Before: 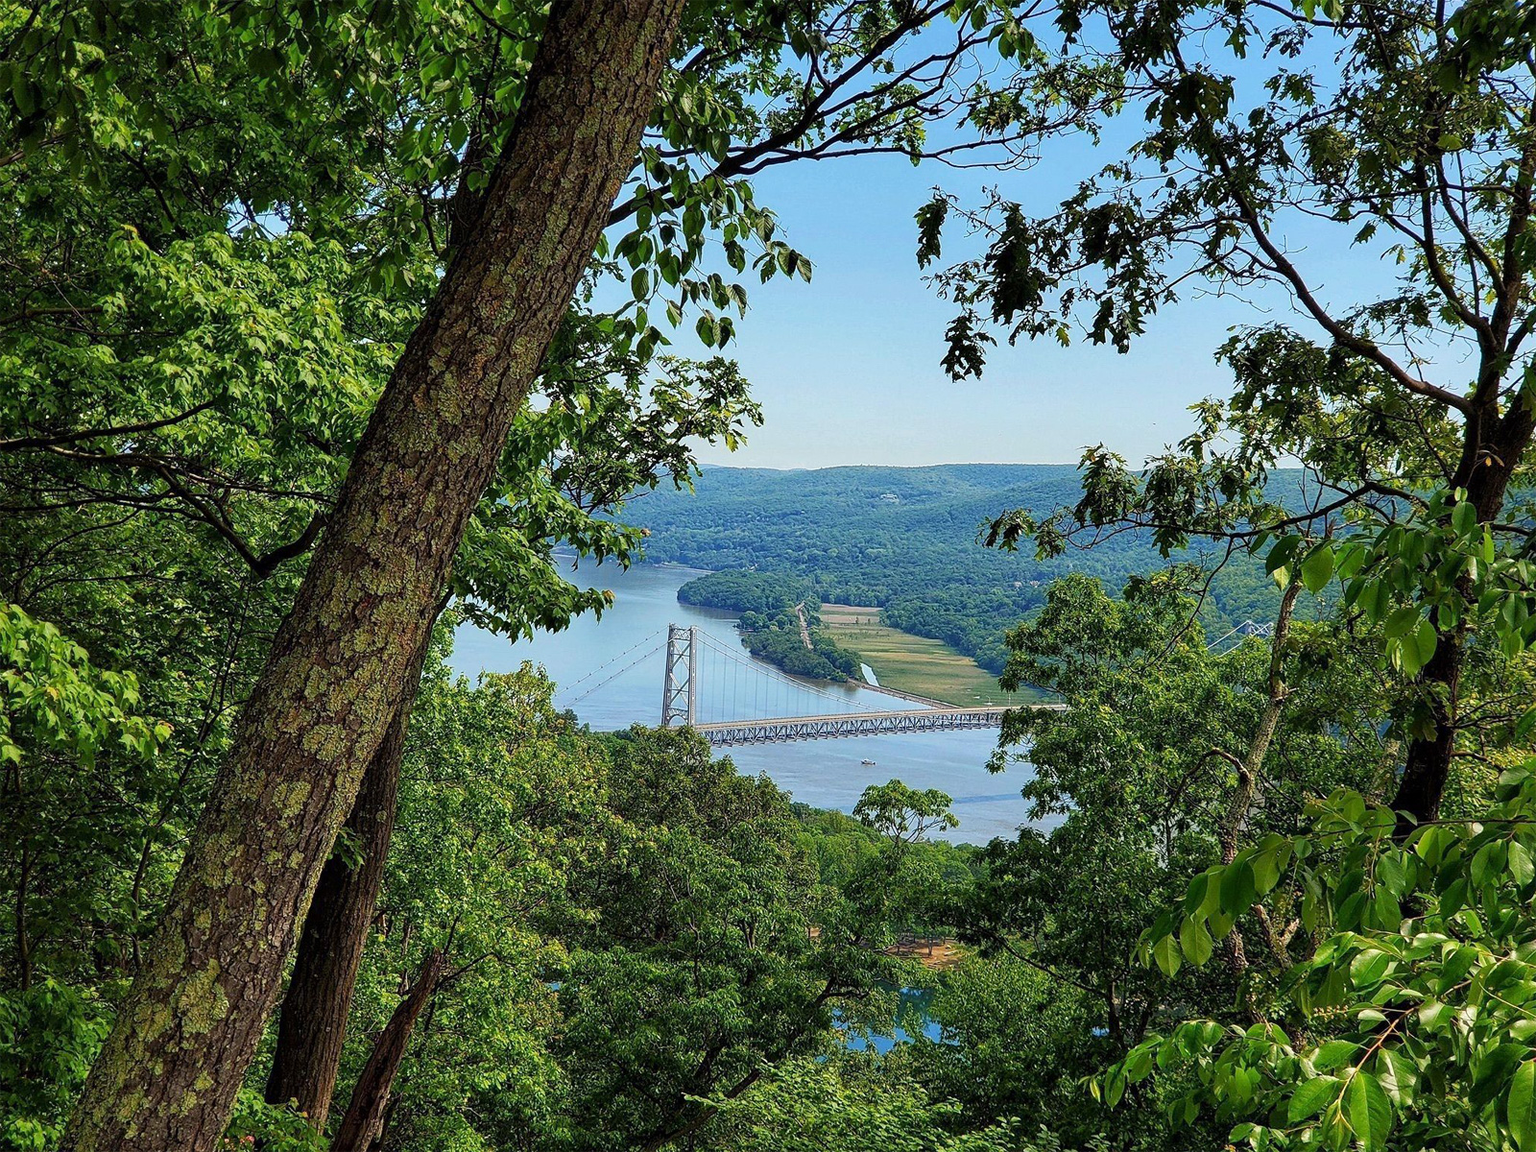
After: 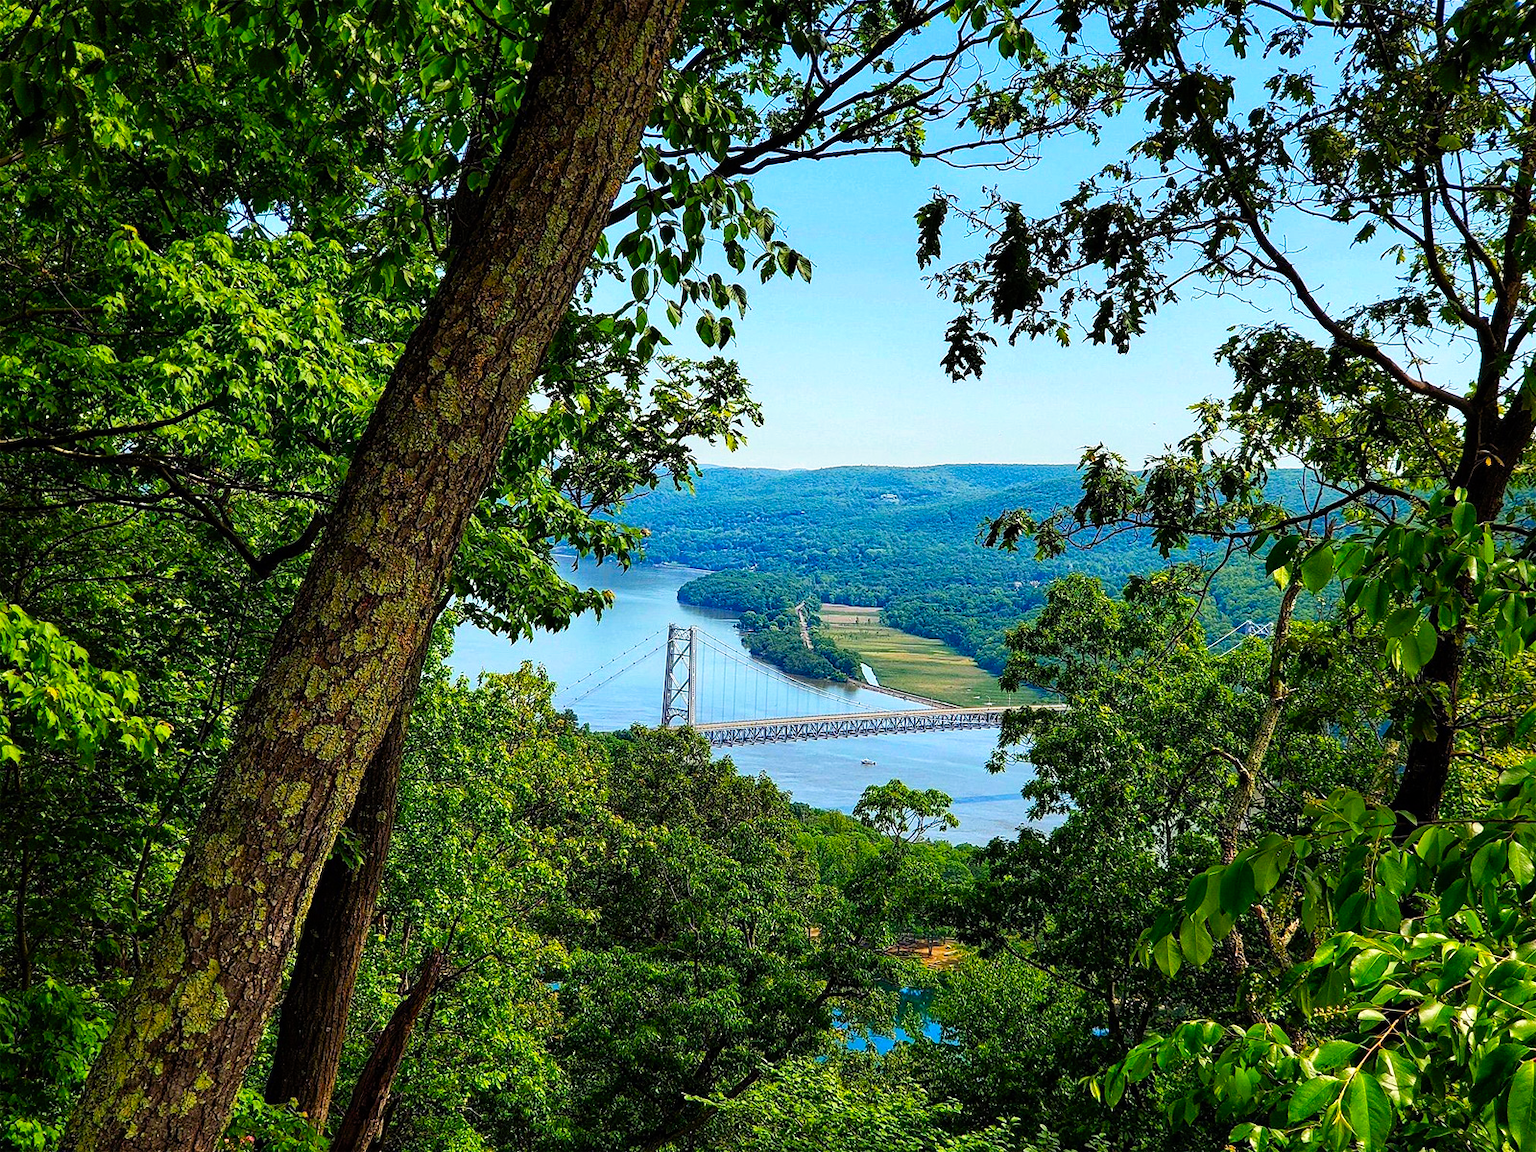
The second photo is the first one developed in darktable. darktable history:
tone curve: curves: ch0 [(0, 0) (0.003, 0.001) (0.011, 0.005) (0.025, 0.01) (0.044, 0.019) (0.069, 0.029) (0.1, 0.042) (0.136, 0.078) (0.177, 0.129) (0.224, 0.182) (0.277, 0.246) (0.335, 0.318) (0.399, 0.396) (0.468, 0.481) (0.543, 0.573) (0.623, 0.672) (0.709, 0.777) (0.801, 0.881) (0.898, 0.975) (1, 1)], preserve colors none
color balance rgb: global vibrance 42.74%
